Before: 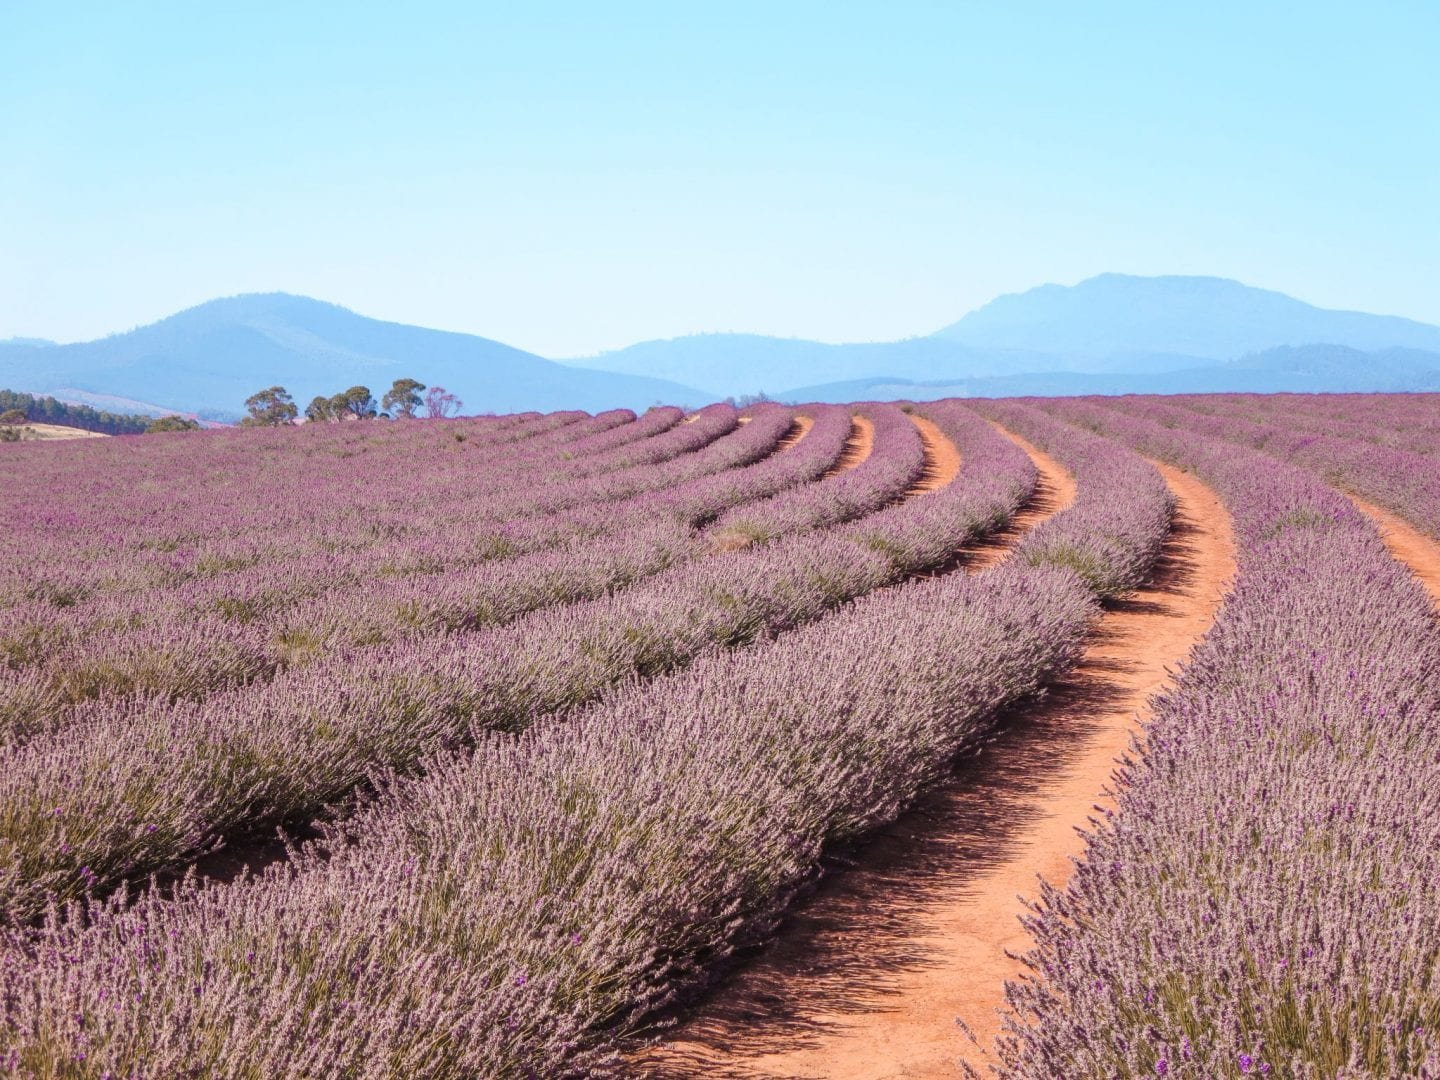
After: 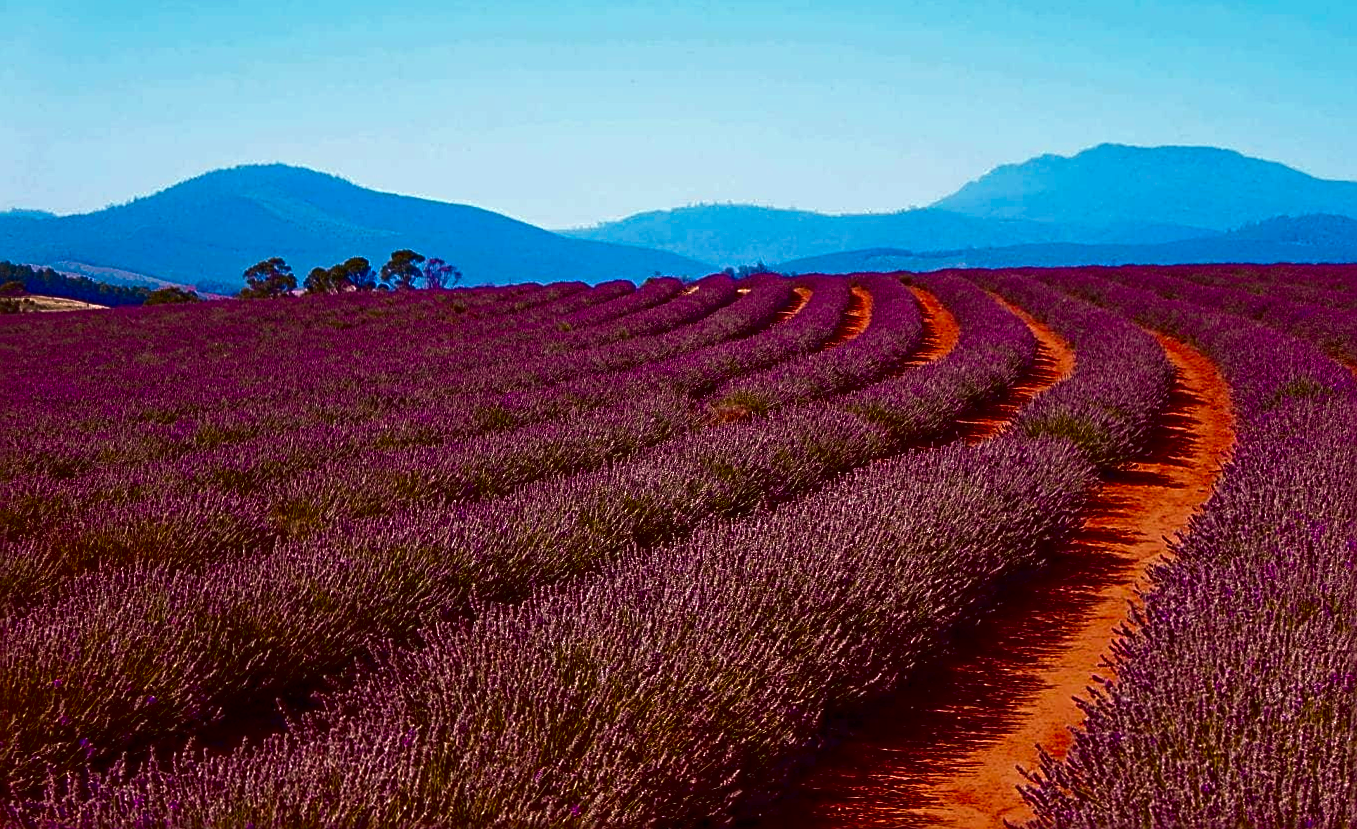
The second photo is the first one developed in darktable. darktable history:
sharpen: radius 2.71, amount 0.662
crop and rotate: angle 0.067°, top 11.934%, right 5.569%, bottom 11.142%
contrast brightness saturation: brightness -0.983, saturation 0.99
